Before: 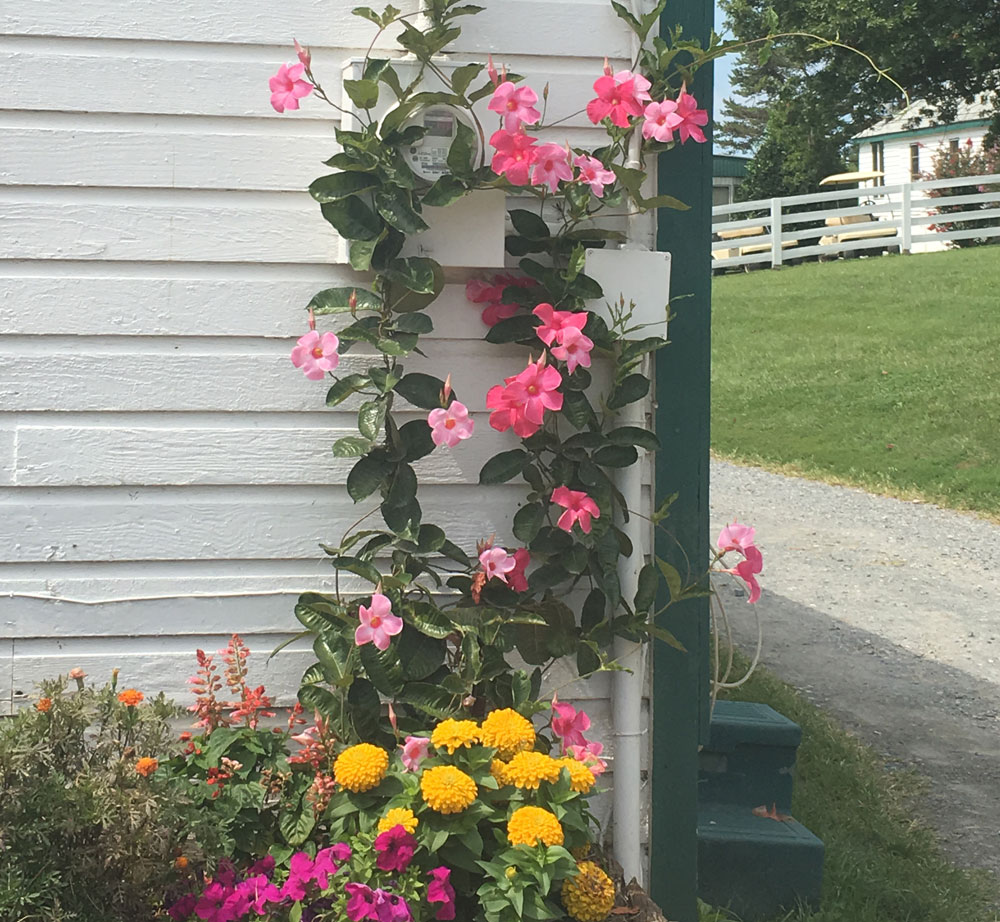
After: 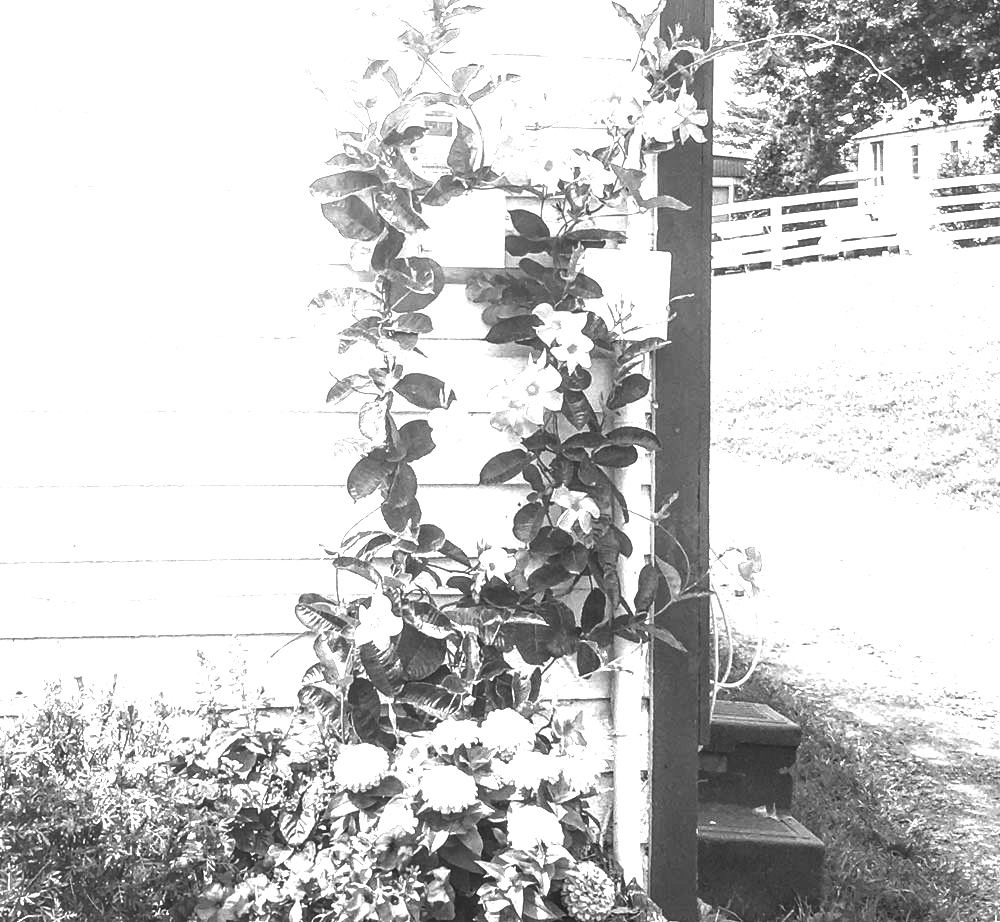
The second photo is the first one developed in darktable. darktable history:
local contrast: detail 150%
exposure: exposure 2.207 EV, compensate highlight preservation false
contrast brightness saturation: contrast -0.03, brightness -0.59, saturation -1
